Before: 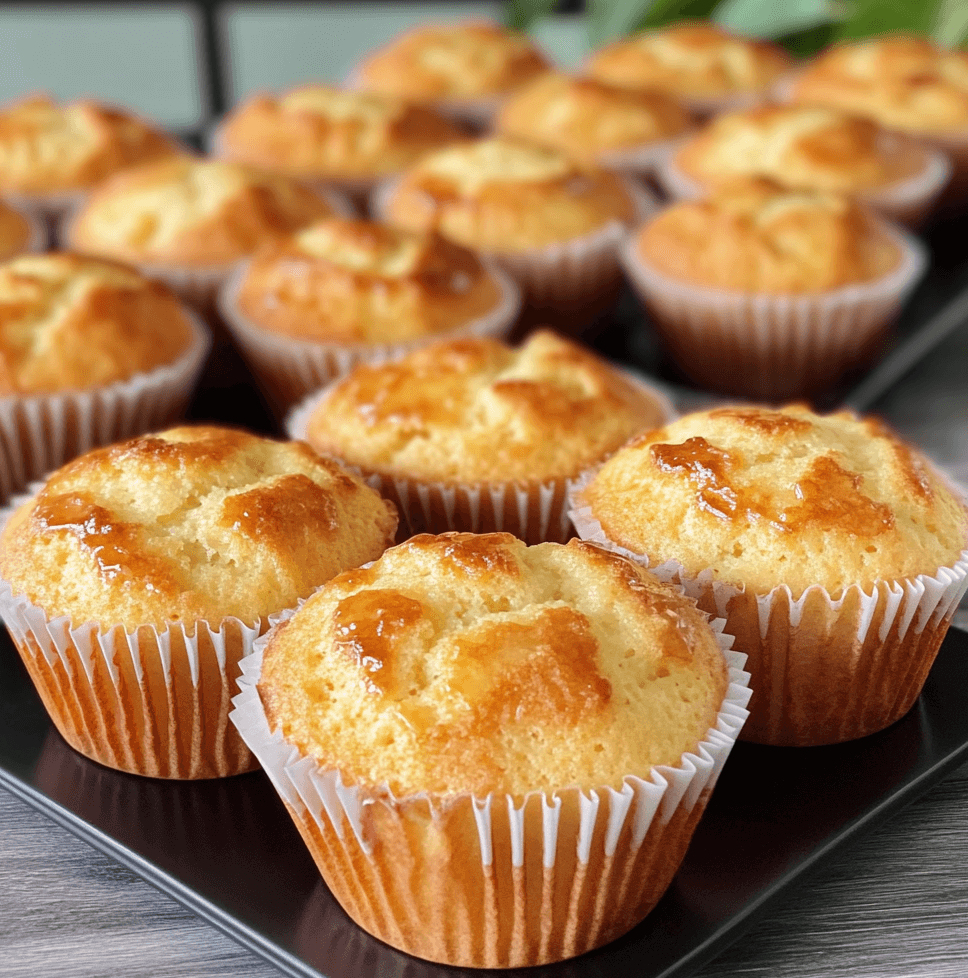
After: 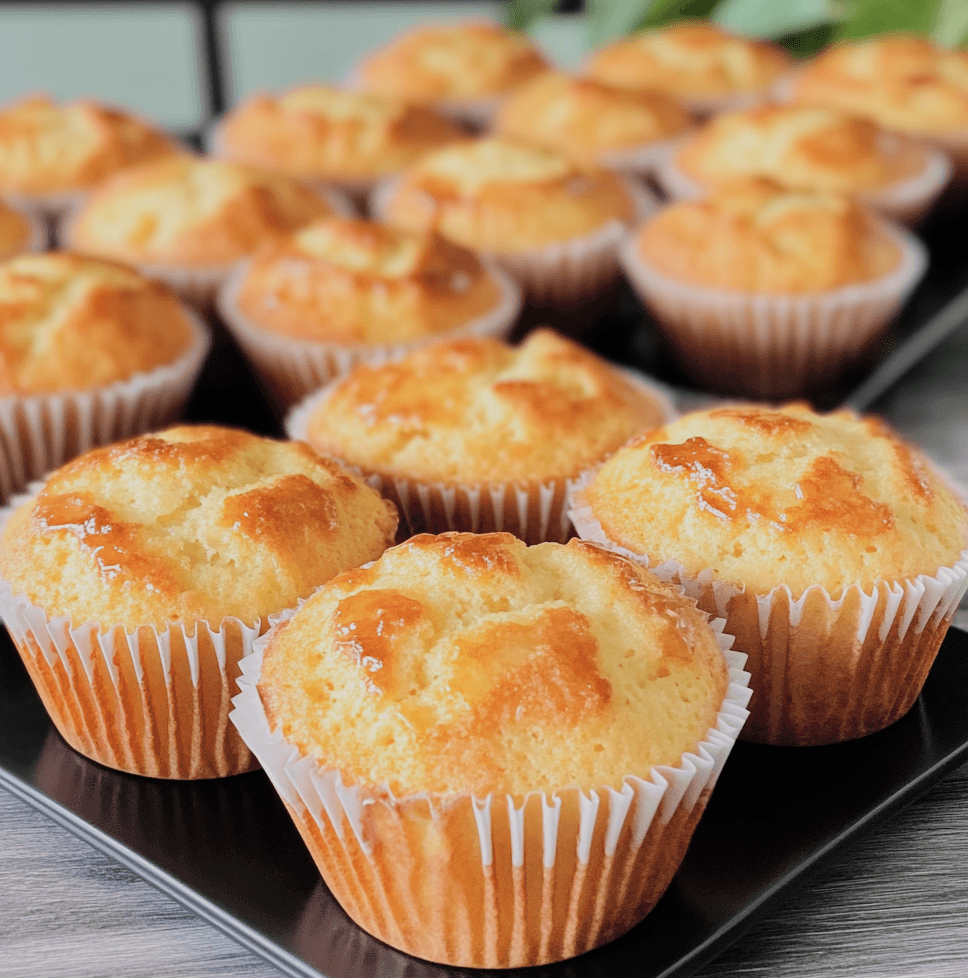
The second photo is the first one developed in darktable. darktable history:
contrast brightness saturation: brightness 0.13
filmic rgb: black relative exposure -7.65 EV, white relative exposure 4.56 EV, hardness 3.61
